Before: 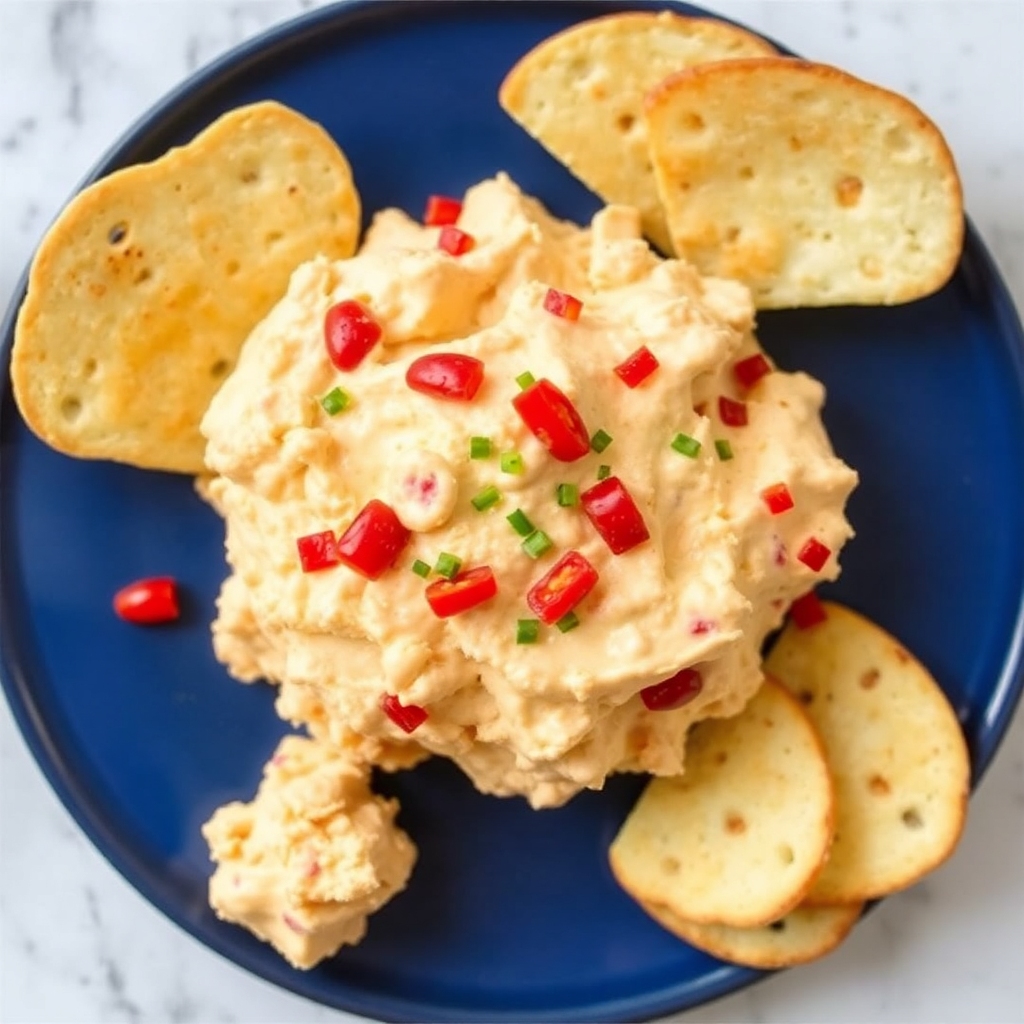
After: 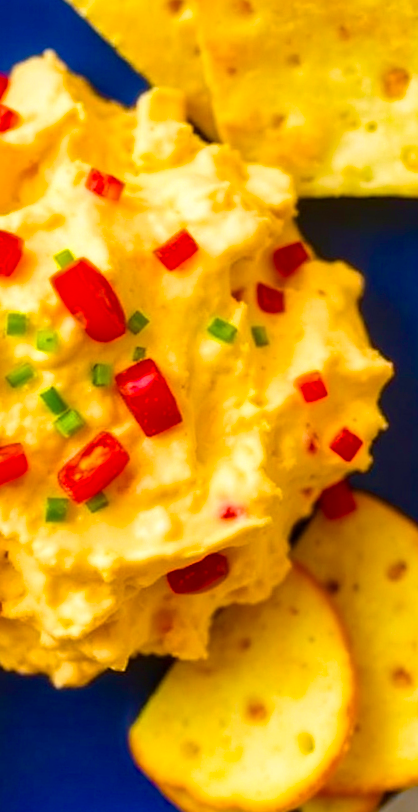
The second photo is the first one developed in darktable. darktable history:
velvia: strength 51%, mid-tones bias 0.51
rotate and perspective: rotation 2.27°, automatic cropping off
crop: left 45.721%, top 13.393%, right 14.118%, bottom 10.01%
color balance rgb: linear chroma grading › global chroma 15%, perceptual saturation grading › global saturation 30%
